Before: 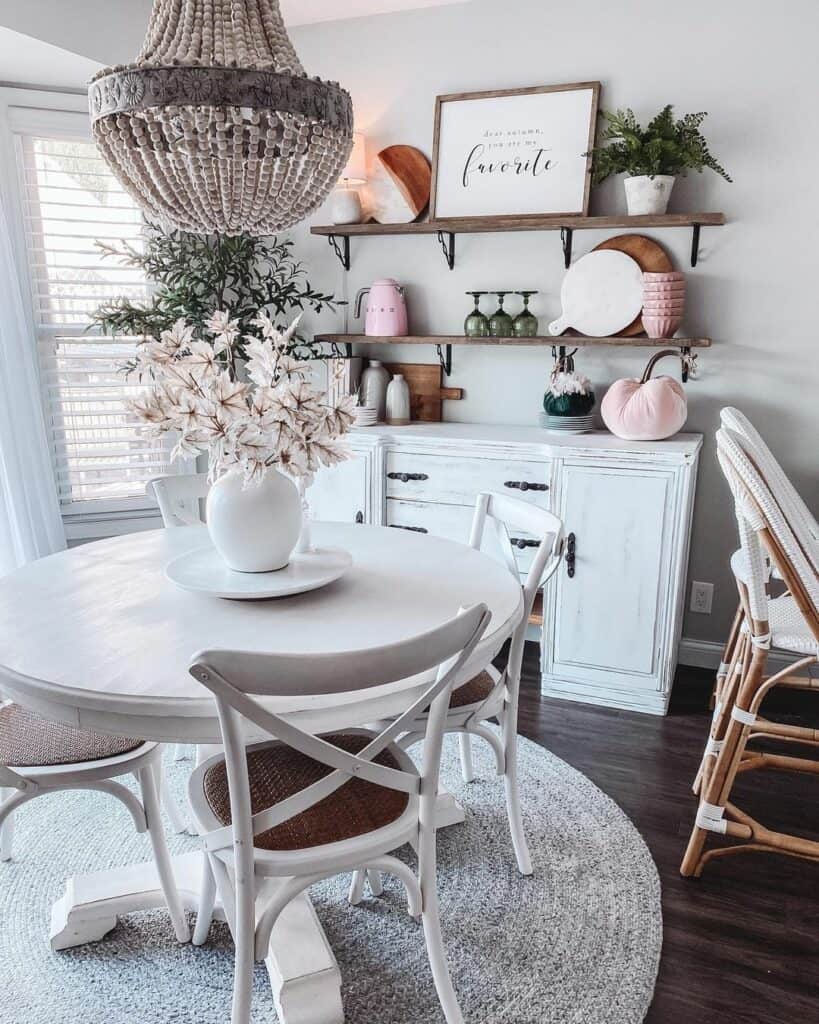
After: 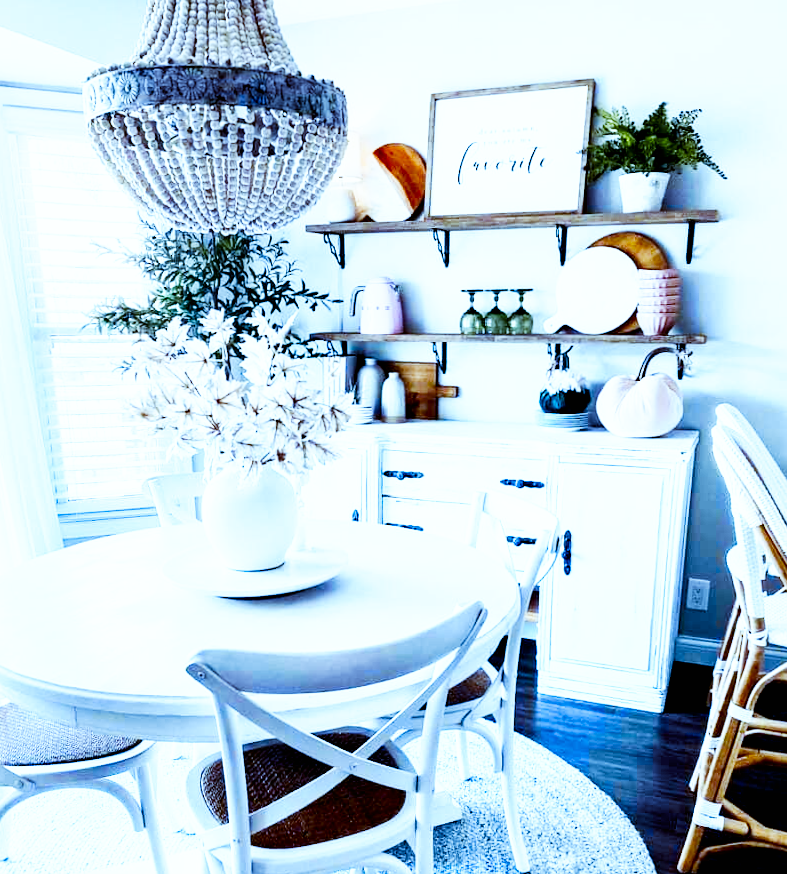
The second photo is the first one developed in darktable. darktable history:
levels: levels [0, 0.51, 1]
exposure: black level correction 0.016, exposure -0.009 EV, compensate highlight preservation false
color contrast: green-magenta contrast 1.12, blue-yellow contrast 1.95, unbound 0
white balance: red 0.931, blue 1.11
color balance: mode lift, gamma, gain (sRGB), lift [0.997, 0.979, 1.021, 1.011], gamma [1, 1.084, 0.916, 0.998], gain [1, 0.87, 1.13, 1.101], contrast 4.55%, contrast fulcrum 38.24%, output saturation 104.09%
base curve: curves: ch0 [(0, 0) (0.007, 0.004) (0.027, 0.03) (0.046, 0.07) (0.207, 0.54) (0.442, 0.872) (0.673, 0.972) (1, 1)], preserve colors none
crop and rotate: angle 0.2°, left 0.275%, right 3.127%, bottom 14.18%
